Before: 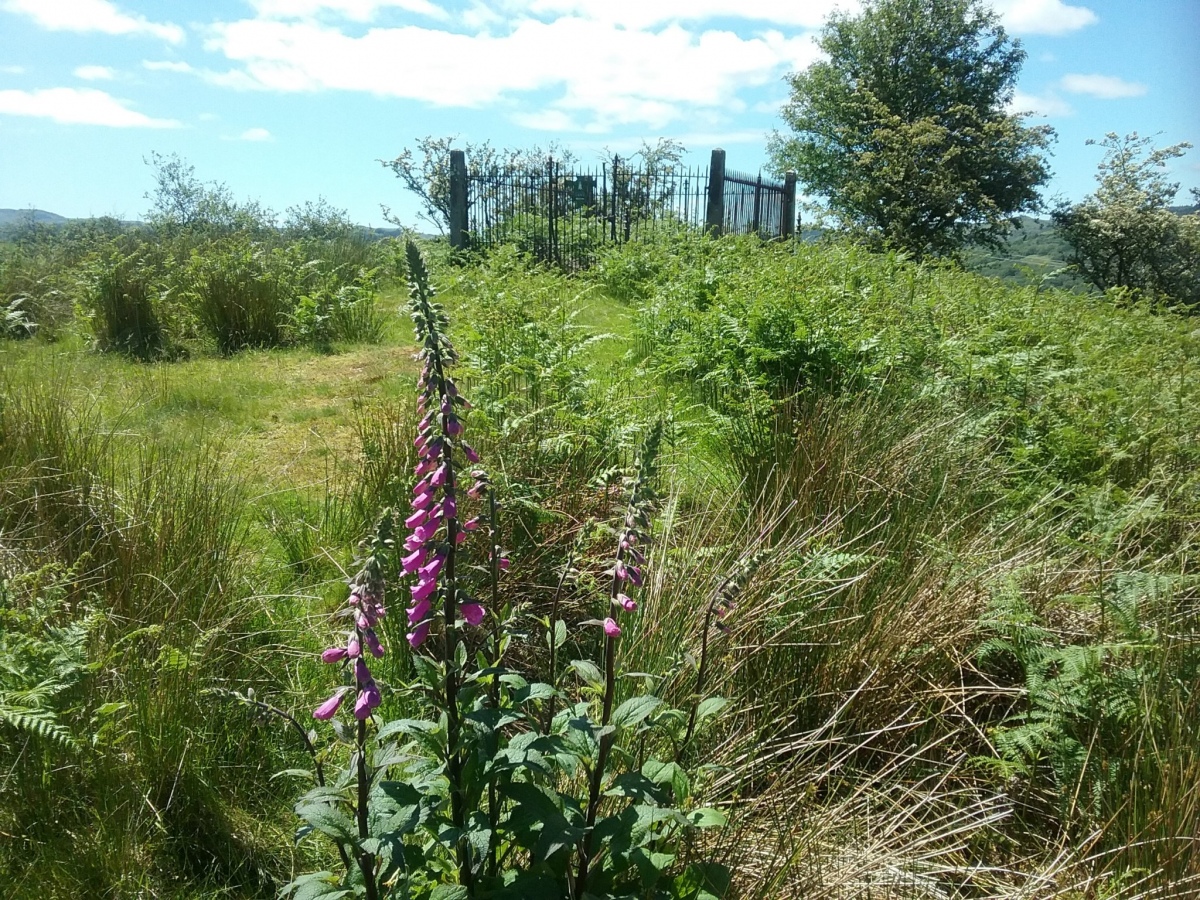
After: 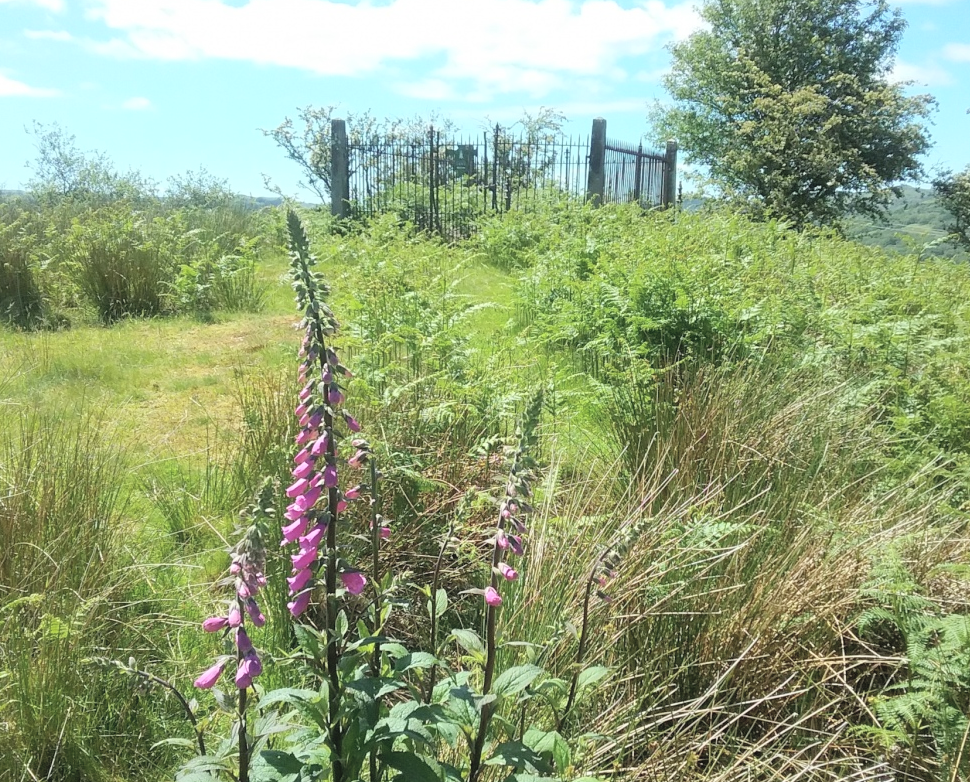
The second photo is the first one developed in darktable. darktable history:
global tonemap: drago (0.7, 100)
color balance rgb: on, module defaults
crop: left 9.929%, top 3.475%, right 9.188%, bottom 9.529%
